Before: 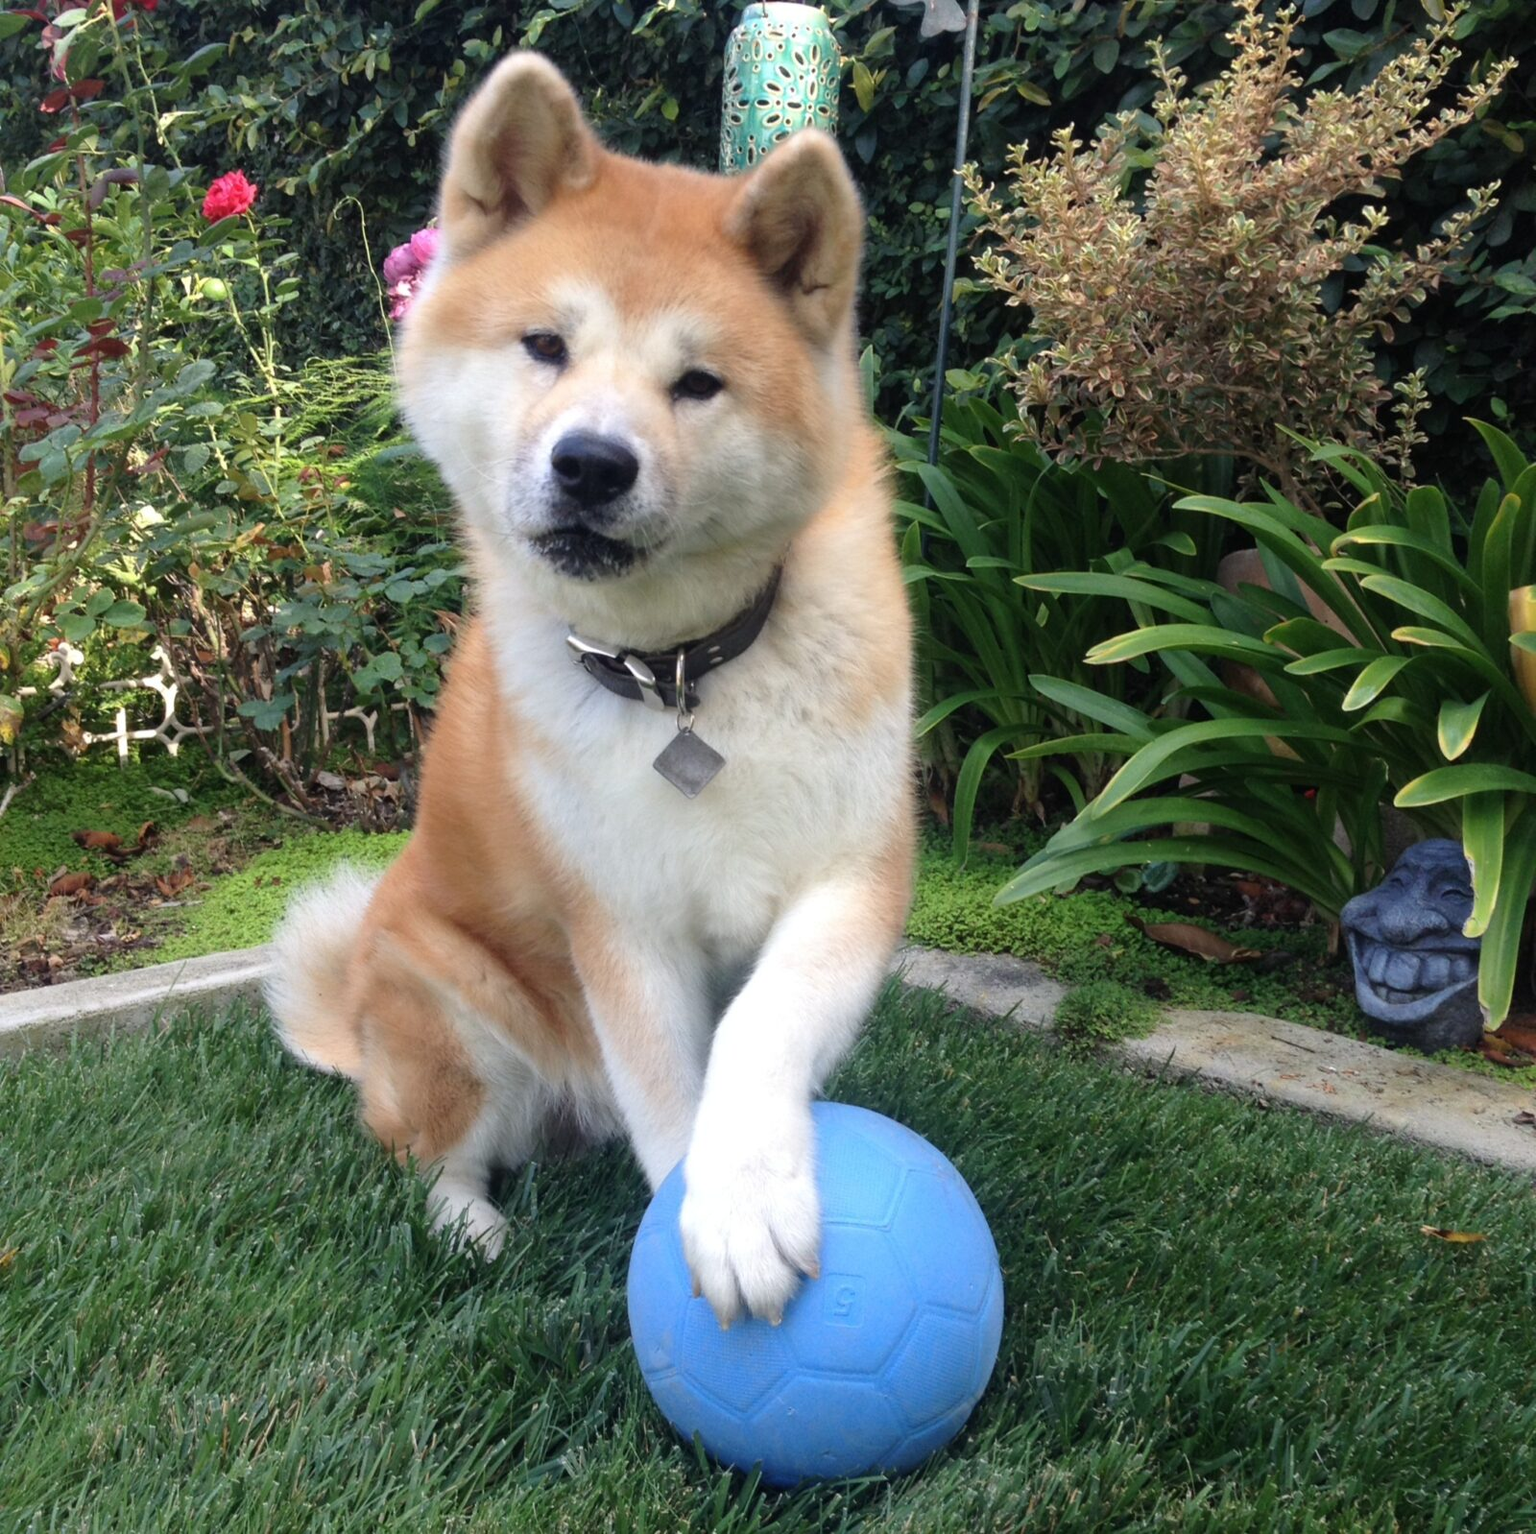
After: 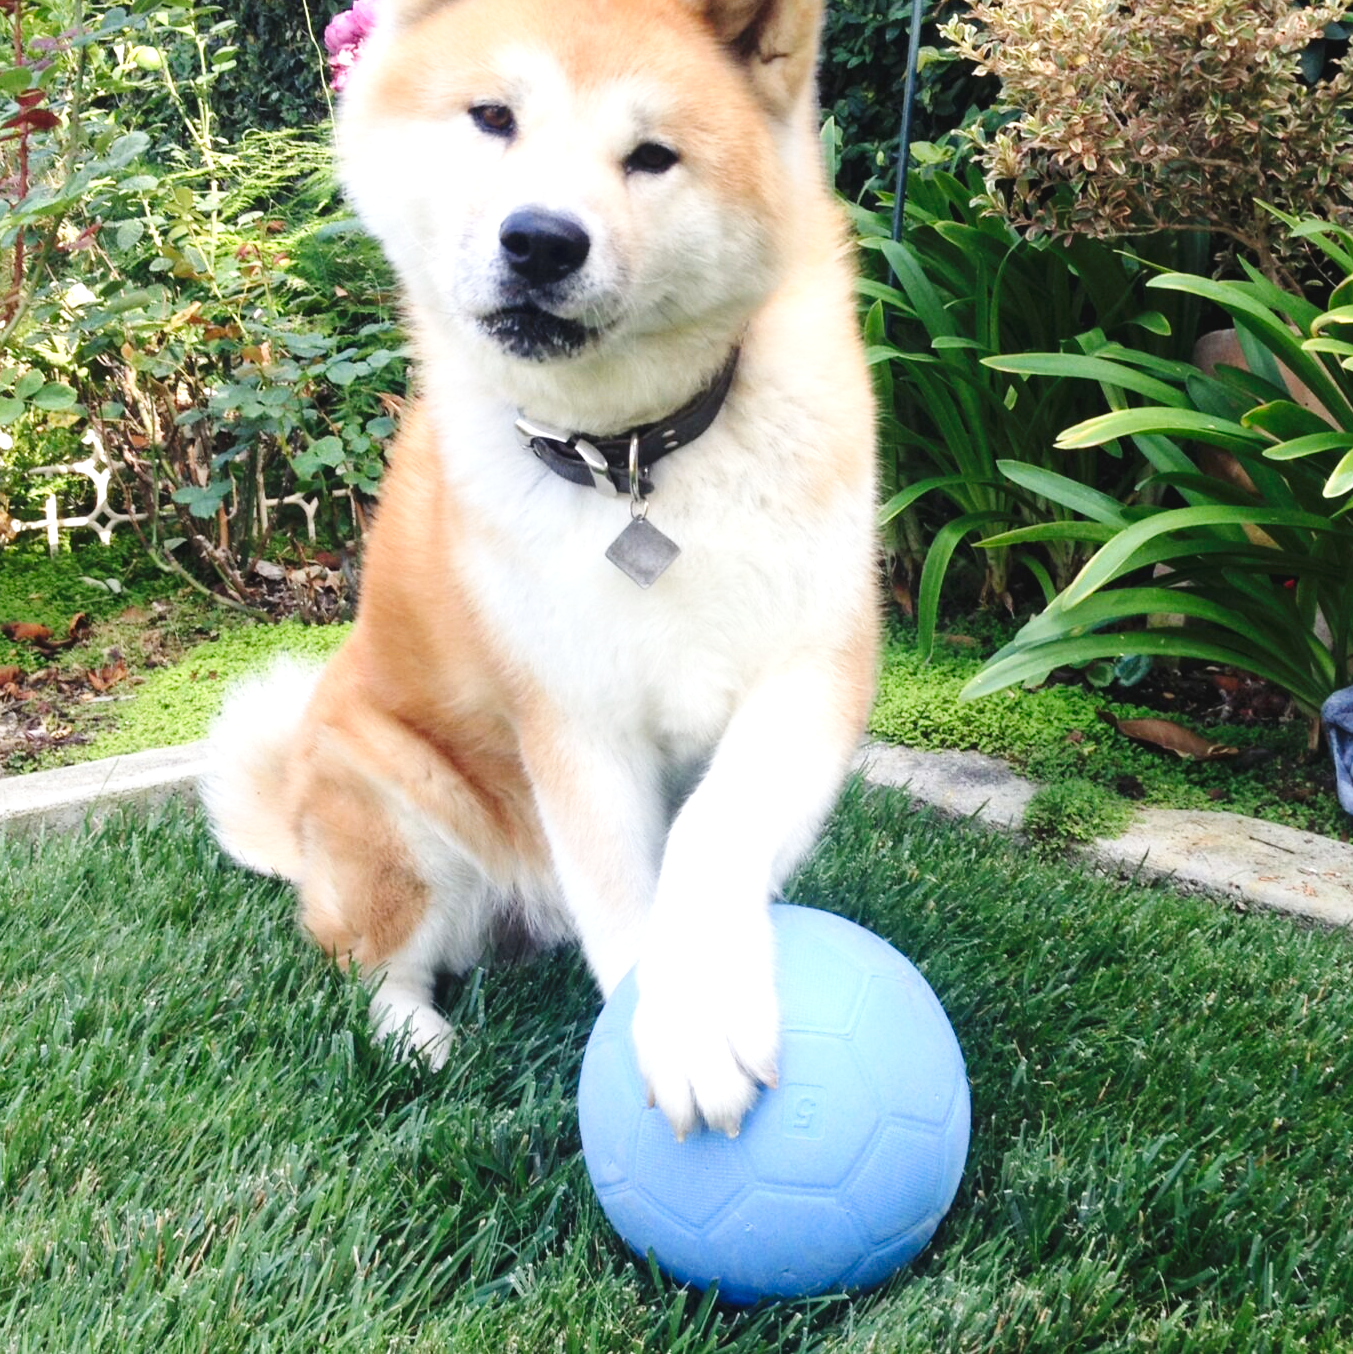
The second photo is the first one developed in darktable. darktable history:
tone curve: curves: ch0 [(0, 0) (0.003, 0.04) (0.011, 0.04) (0.025, 0.043) (0.044, 0.049) (0.069, 0.066) (0.1, 0.095) (0.136, 0.121) (0.177, 0.154) (0.224, 0.211) (0.277, 0.281) (0.335, 0.358) (0.399, 0.452) (0.468, 0.54) (0.543, 0.628) (0.623, 0.721) (0.709, 0.801) (0.801, 0.883) (0.898, 0.948) (1, 1)], preserve colors none
crop and rotate: left 4.698%, top 15.264%, right 10.716%
exposure: exposure 0.632 EV, compensate highlight preservation false
